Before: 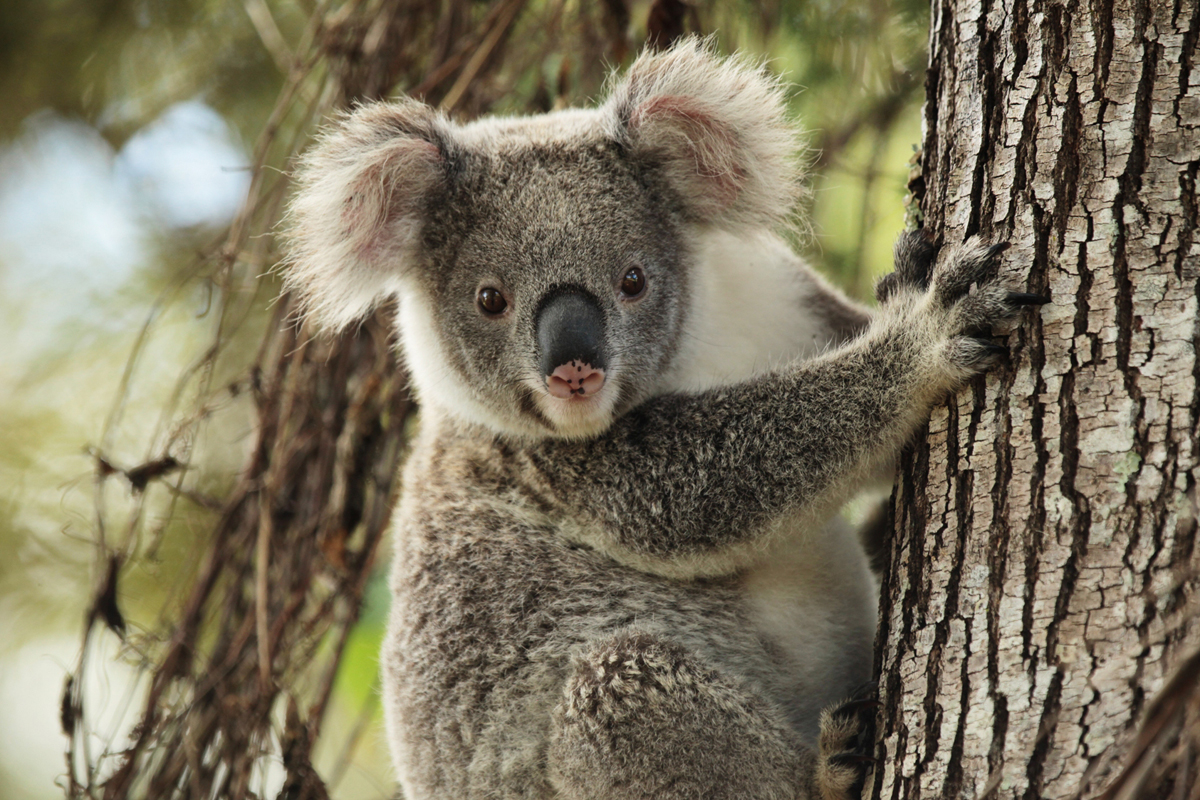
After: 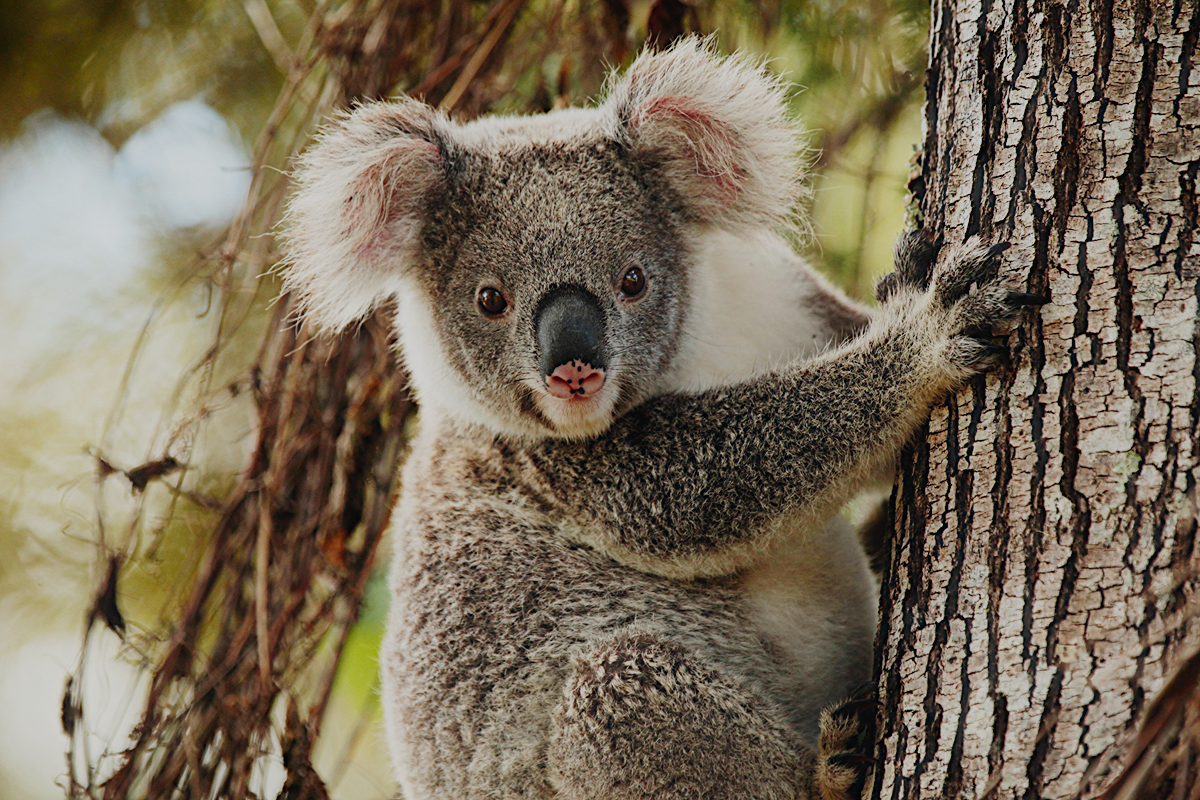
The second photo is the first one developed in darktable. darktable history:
sigmoid "smooth": skew -0.2, preserve hue 0%, red attenuation 0.1, red rotation 0.035, green attenuation 0.1, green rotation -0.017, blue attenuation 0.15, blue rotation -0.052, base primaries Rec2020
contrast equalizer "soft": y [[0.439, 0.44, 0.442, 0.457, 0.493, 0.498], [0.5 ×6], [0.5 ×6], [0 ×6], [0 ×6]]
color balance rgb "basic colorfulness: standard": perceptual saturation grading › global saturation 20%, perceptual saturation grading › highlights -25%, perceptual saturation grading › shadows 25%
color balance rgb "medium contrast": perceptual brilliance grading › highlights 20%, perceptual brilliance grading › mid-tones 10%, perceptual brilliance grading › shadows -20%
diffuse or sharpen "sharpen demosaicing: AA filter": edge sensitivity 1, 1st order anisotropy 100%, 2nd order anisotropy 100%, 3rd order anisotropy 100%, 4th order anisotropy 100%, 1st order speed -25%, 2nd order speed -25%, 3rd order speed -25%, 4th order speed -25%
diffuse or sharpen "diffusion": radius span 77, 1st order speed 50%, 2nd order speed 50%, 3rd order speed 50%, 4th order speed 50% | blend: blend mode normal, opacity 25%; mask: uniform (no mask)
haze removal: strength -0.1, adaptive false
rgb primaries "nice": tint hue -2.48°, red hue -0.024, green purity 1.08, blue hue -0.112, blue purity 1.17
exposure "magic lantern defaults": compensate highlight preservation false
